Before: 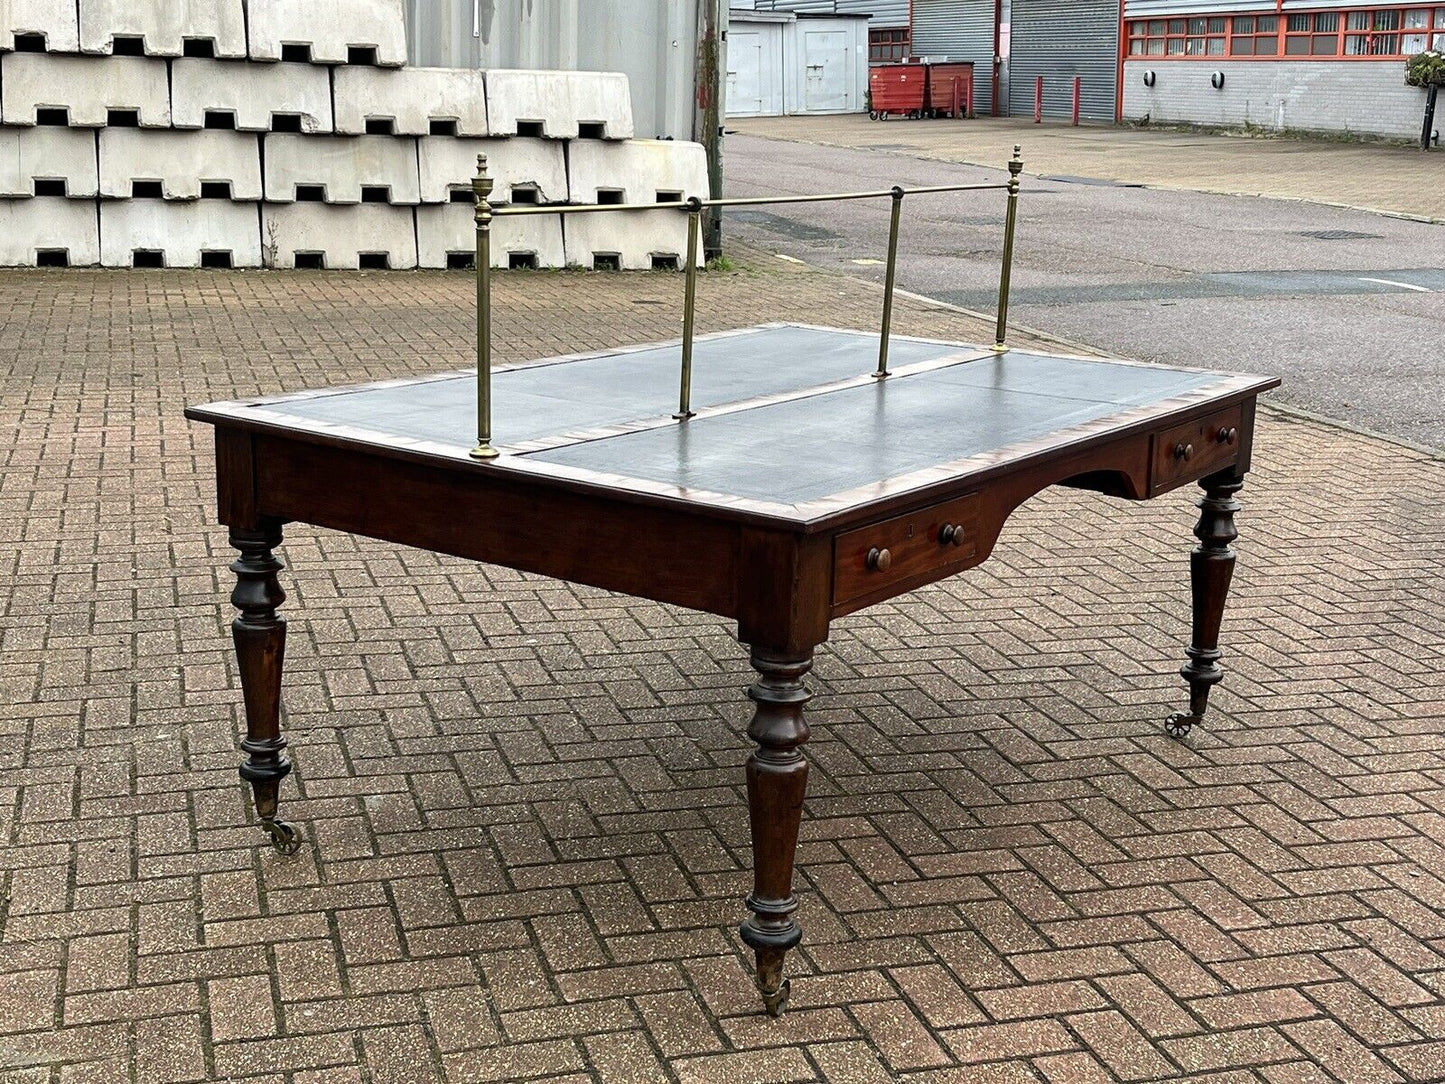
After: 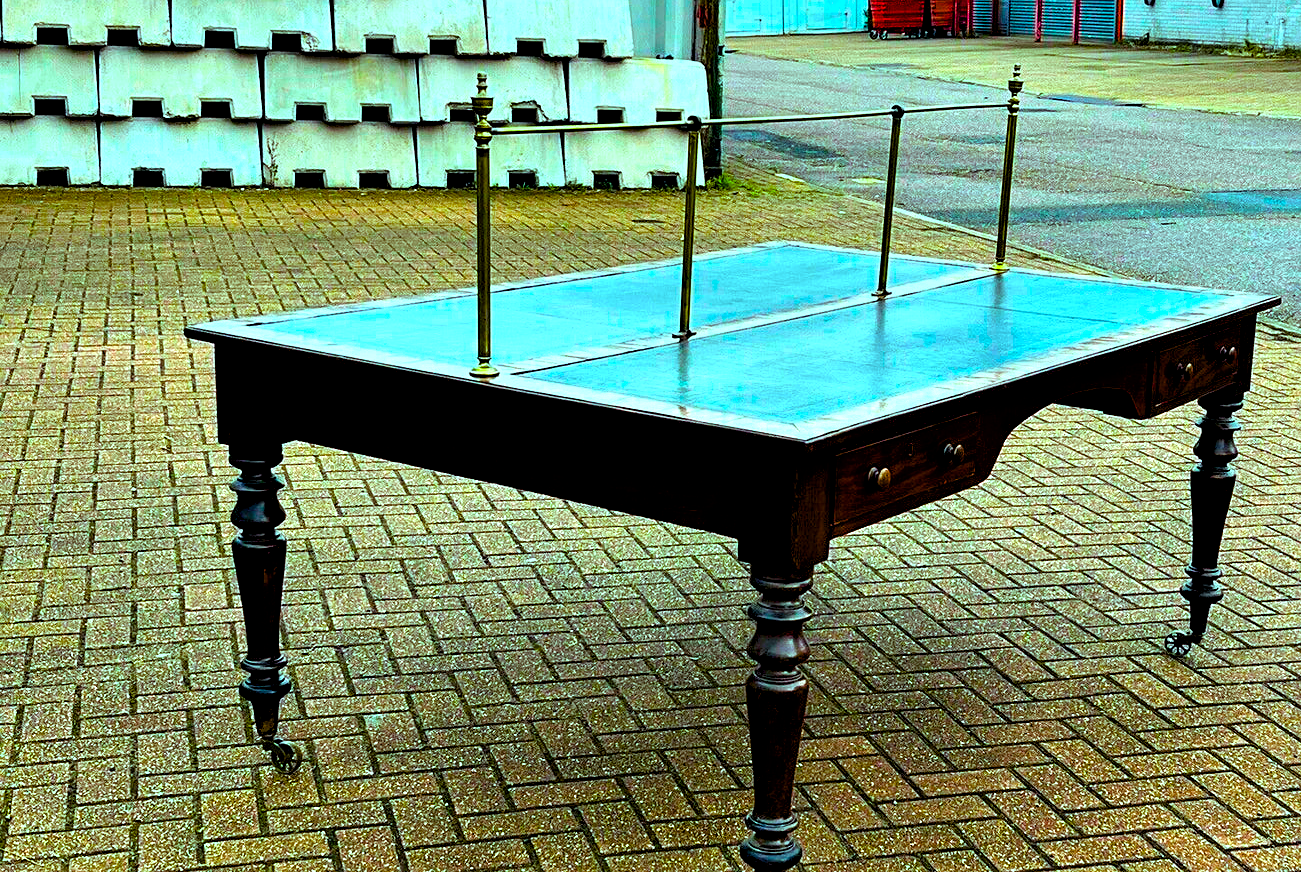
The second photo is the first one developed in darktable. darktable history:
color balance rgb: shadows lift › chroma 4.078%, shadows lift › hue 253.01°, highlights gain › chroma 4.094%, highlights gain › hue 199.11°, linear chroma grading › global chroma 49.776%, perceptual saturation grading › global saturation 99.577%, global vibrance 2.232%
crop: top 7.498%, right 9.901%, bottom 11.967%
contrast equalizer: octaves 7, y [[0.6 ×6], [0.55 ×6], [0 ×6], [0 ×6], [0 ×6]]
sharpen: amount 0.215
